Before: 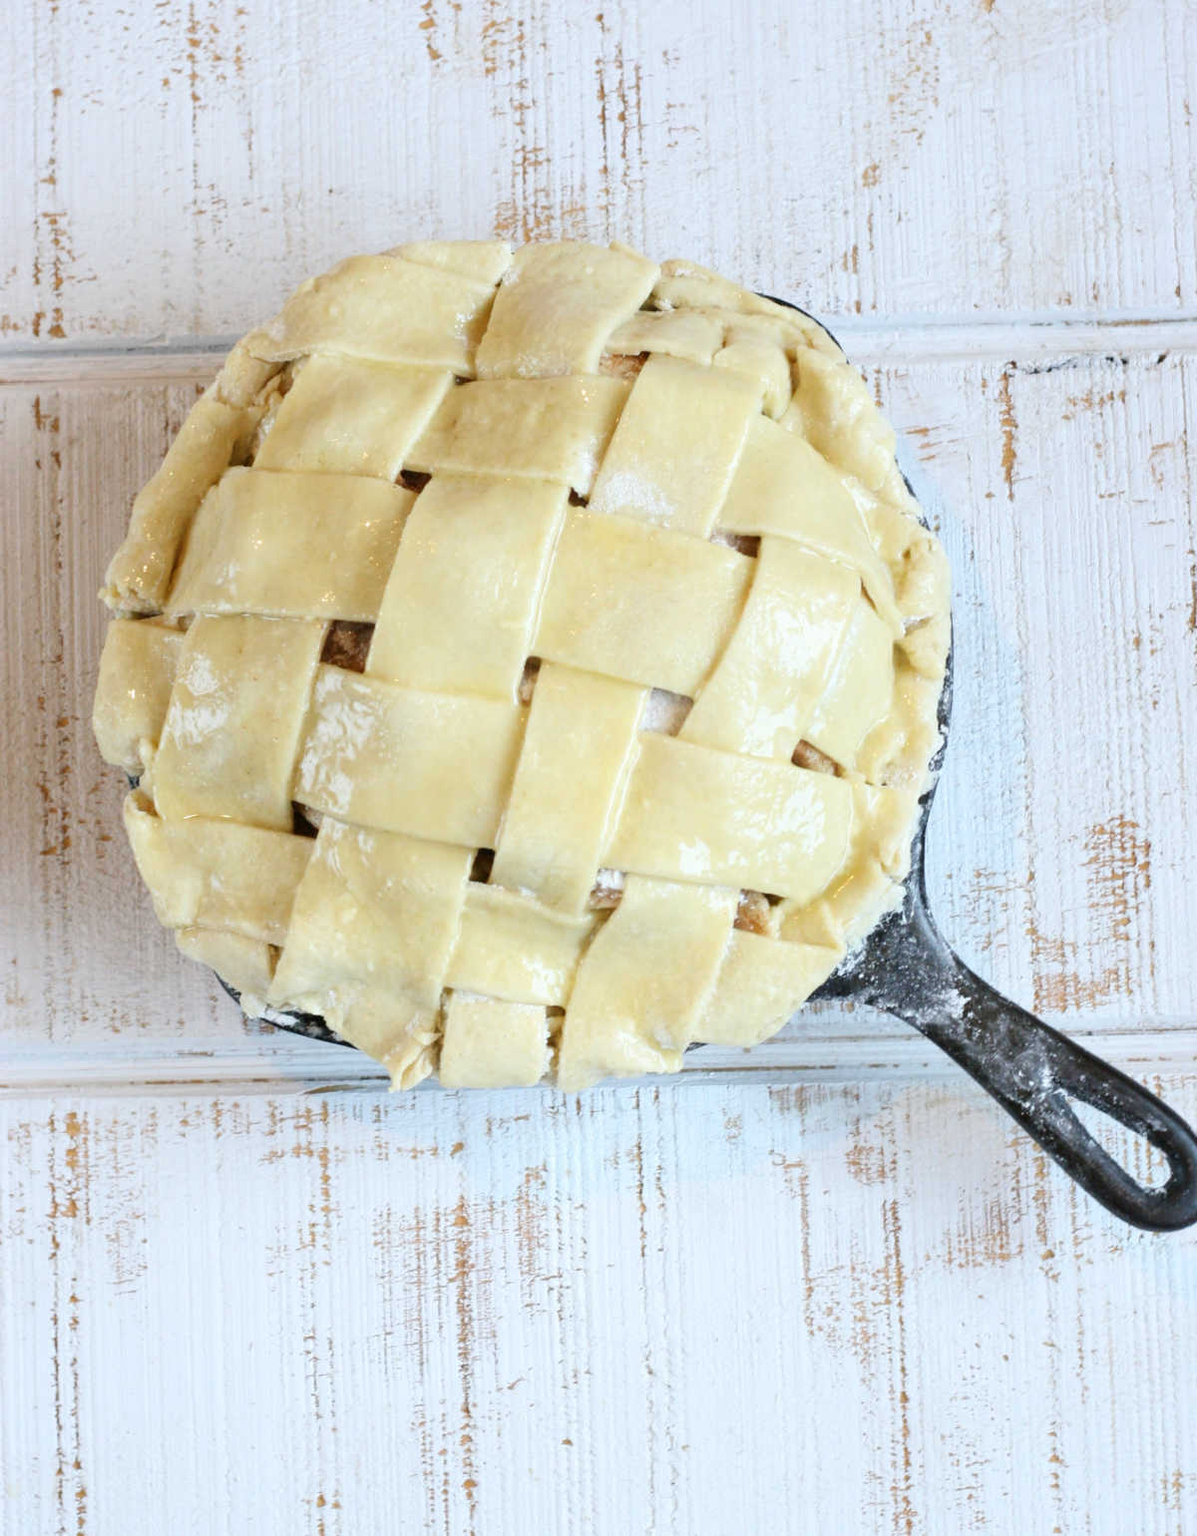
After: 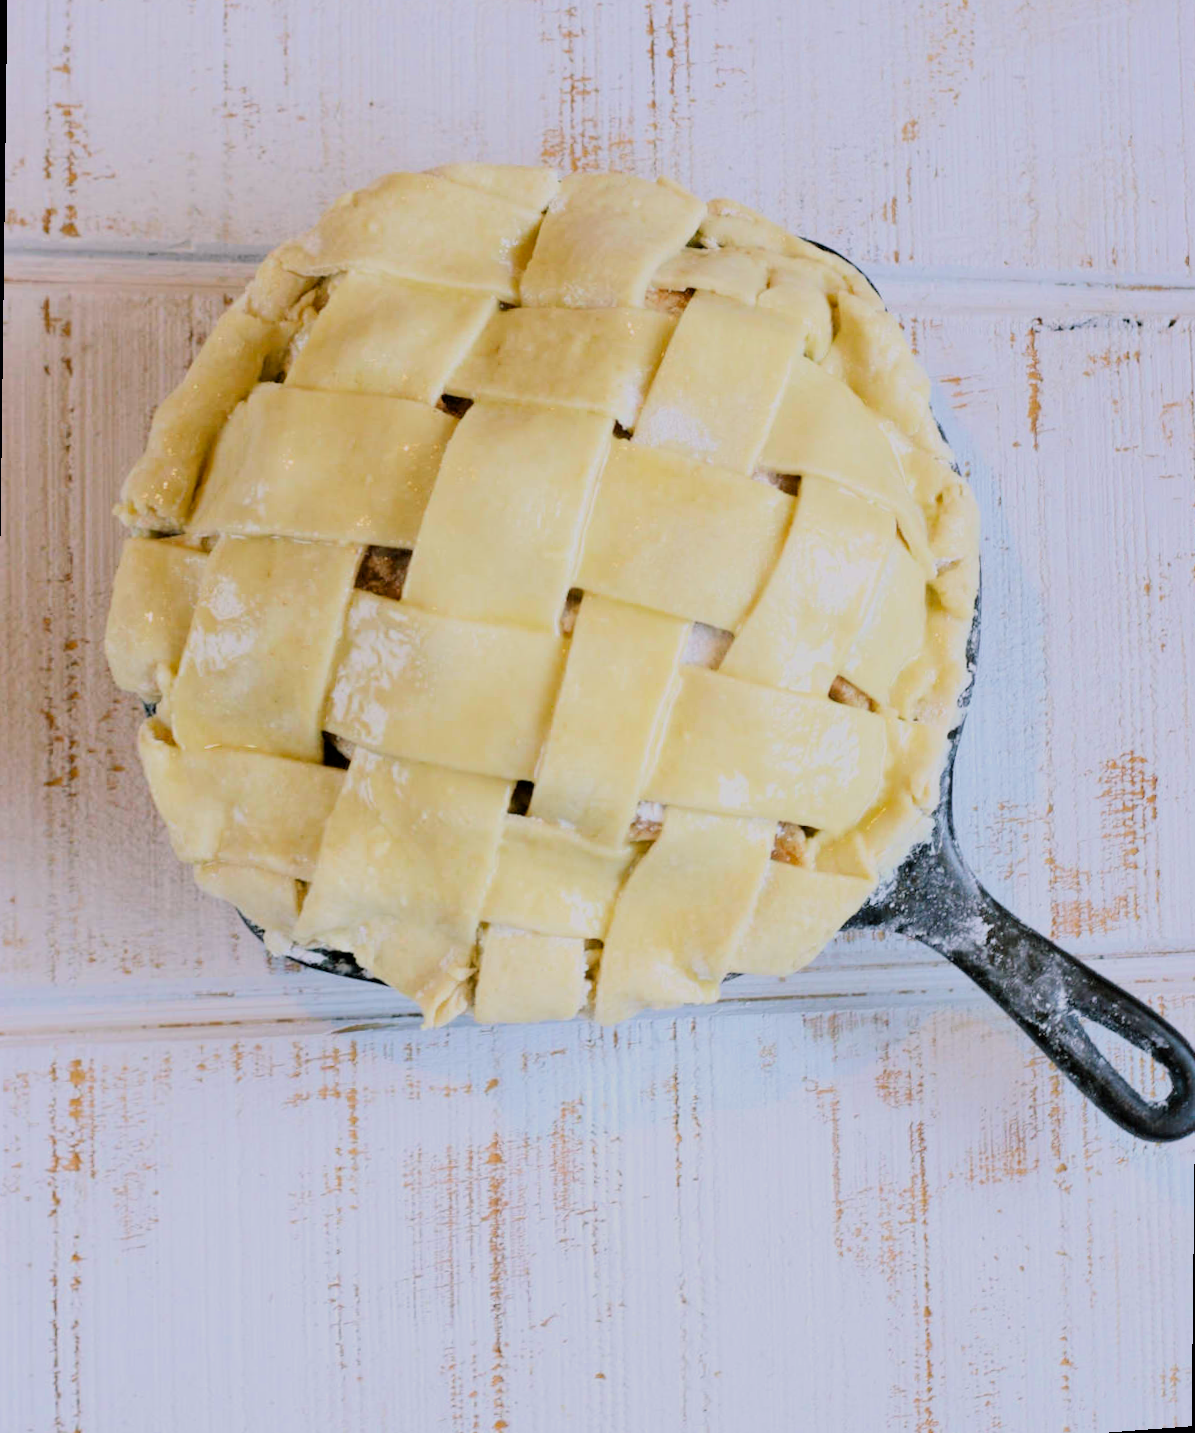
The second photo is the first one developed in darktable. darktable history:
filmic rgb: black relative exposure -7.48 EV, white relative exposure 4.83 EV, hardness 3.4, color science v6 (2022)
rotate and perspective: rotation 0.679°, lens shift (horizontal) 0.136, crop left 0.009, crop right 0.991, crop top 0.078, crop bottom 0.95
color balance rgb: shadows lift › chroma 2%, shadows lift › hue 217.2°, power › chroma 0.25%, power › hue 60°, highlights gain › chroma 1.5%, highlights gain › hue 309.6°, global offset › luminance -0.25%, perceptual saturation grading › global saturation 15%, global vibrance 15%
